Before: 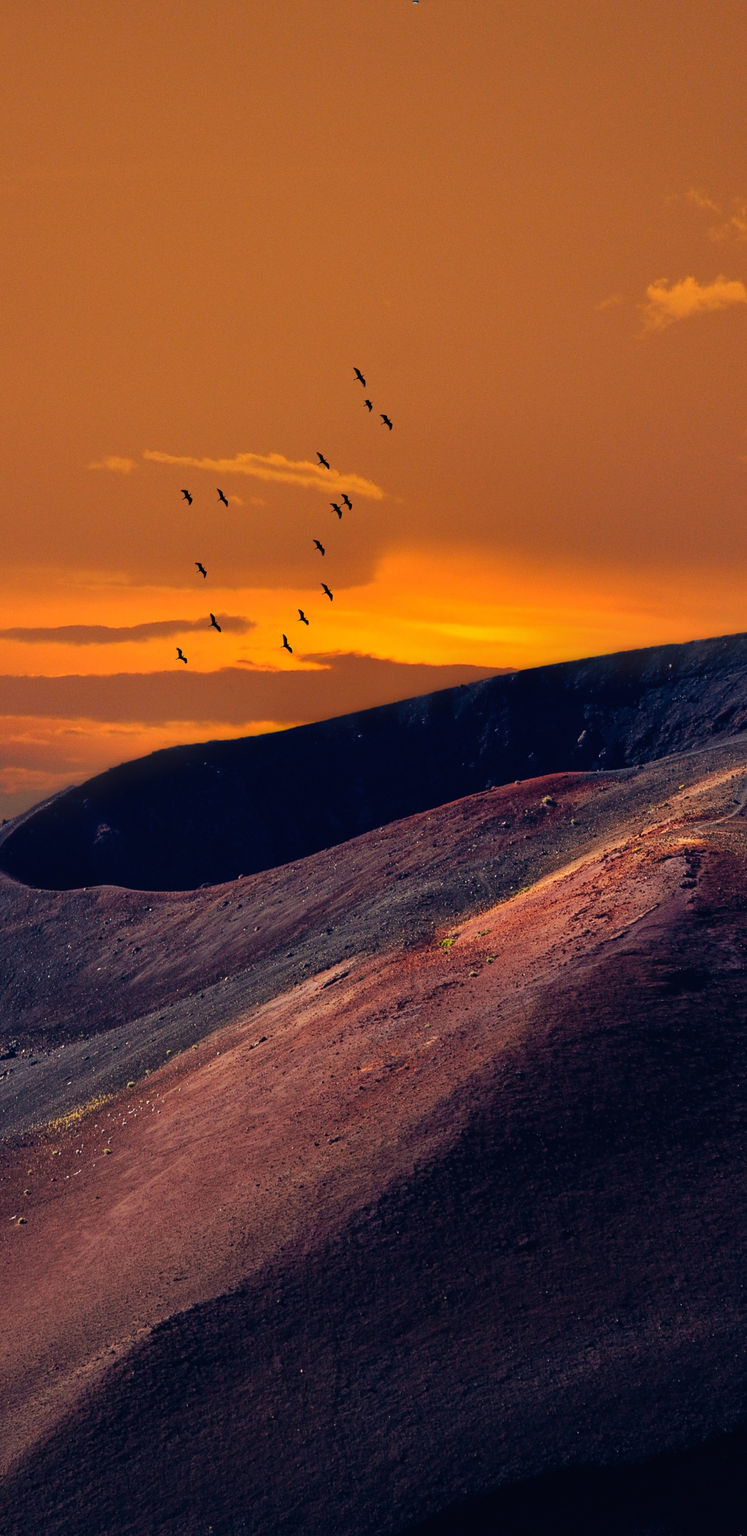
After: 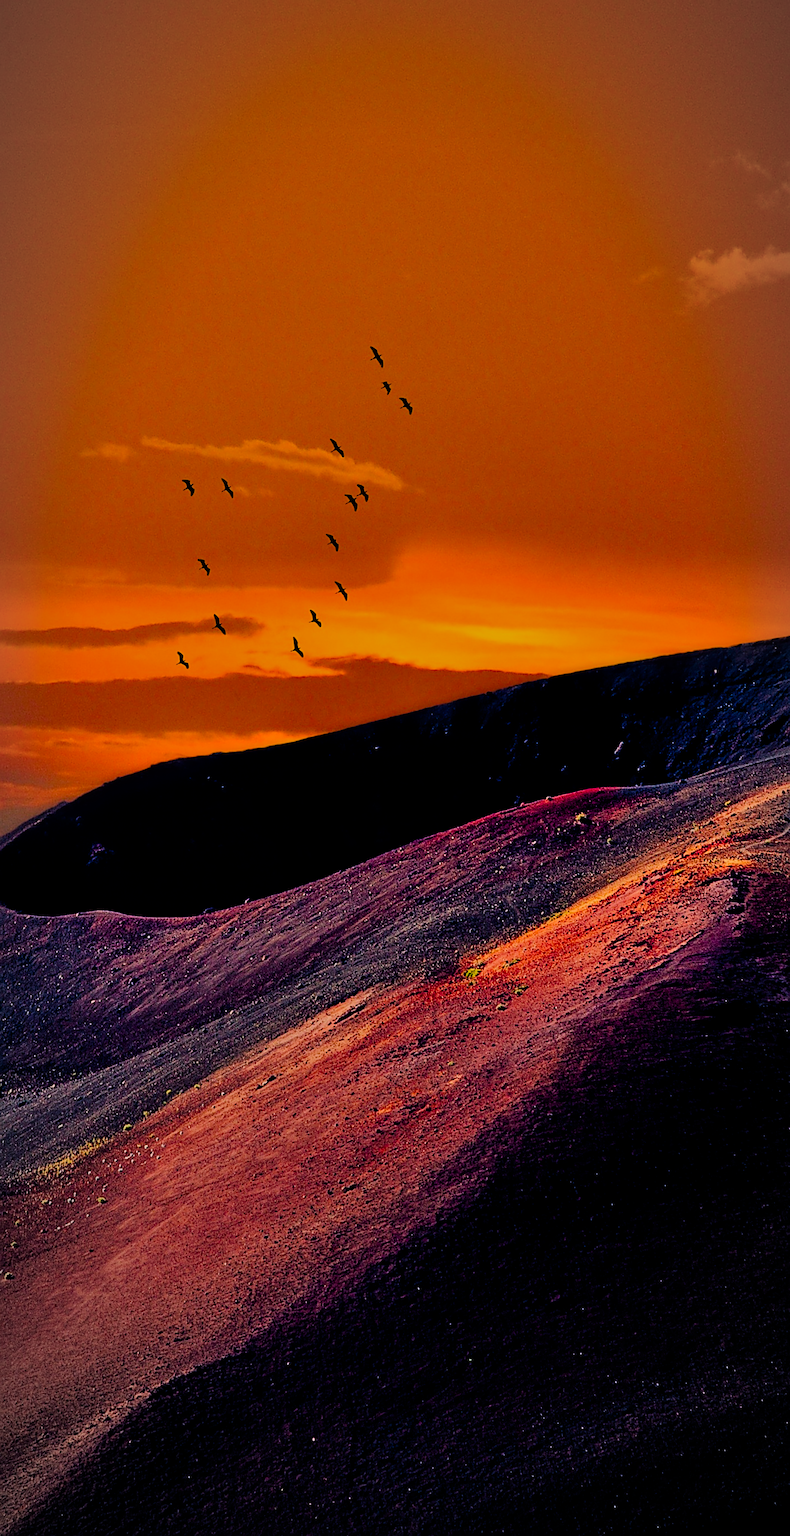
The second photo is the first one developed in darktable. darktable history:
vignetting: fall-off start 81.49%, fall-off radius 62.19%, automatic ratio true, width/height ratio 1.418
exposure: exposure -0.289 EV, compensate highlight preservation false
crop: left 1.904%, top 3.258%, right 0.932%, bottom 4.951%
color balance rgb: linear chroma grading › global chroma 0.35%, perceptual saturation grading › global saturation 20%, perceptual saturation grading › highlights -25.859%, perceptual saturation grading › shadows 24.265%, global vibrance 25.01%, contrast 9.541%
contrast brightness saturation: contrast 0.155, saturation 0.315
filmic rgb: middle gray luminance 17.76%, black relative exposure -7.52 EV, white relative exposure 8.47 EV, target black luminance 0%, hardness 2.23, latitude 17.61%, contrast 0.884, highlights saturation mix 5.67%, shadows ↔ highlights balance 10.58%, color science v6 (2022)
shadows and highlights: radius 107.28, shadows 41.41, highlights -71.63, low approximation 0.01, soften with gaussian
sharpen: on, module defaults
